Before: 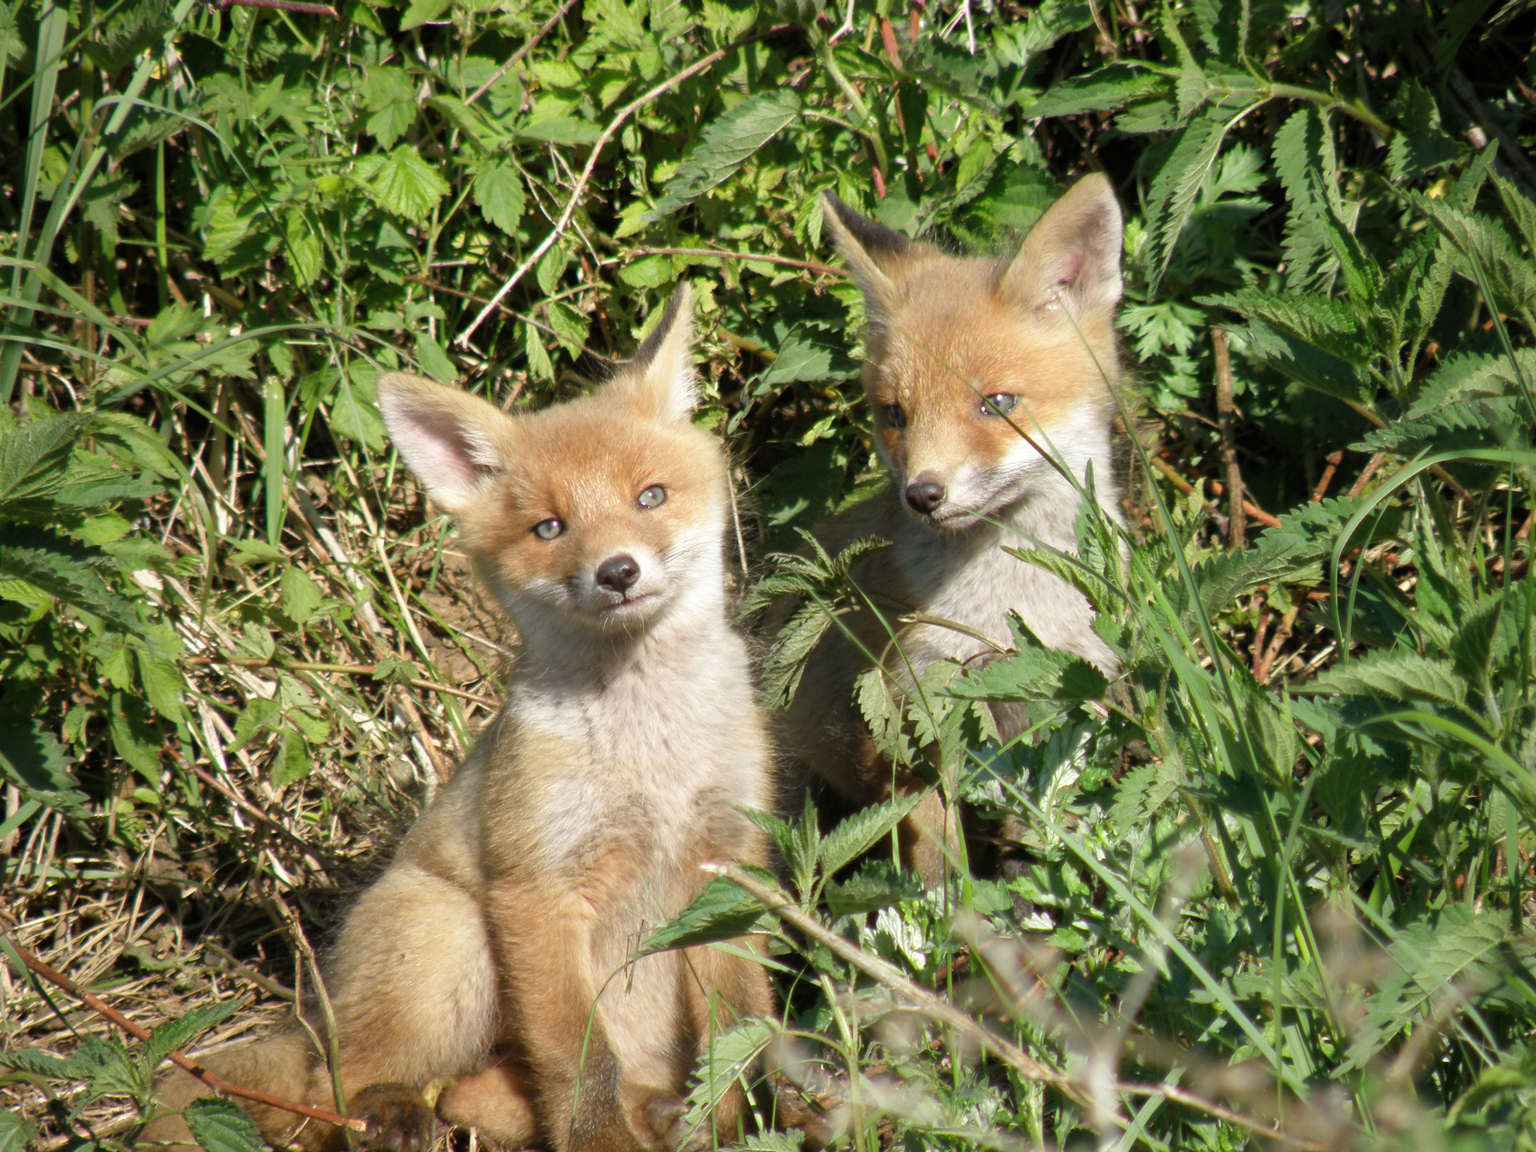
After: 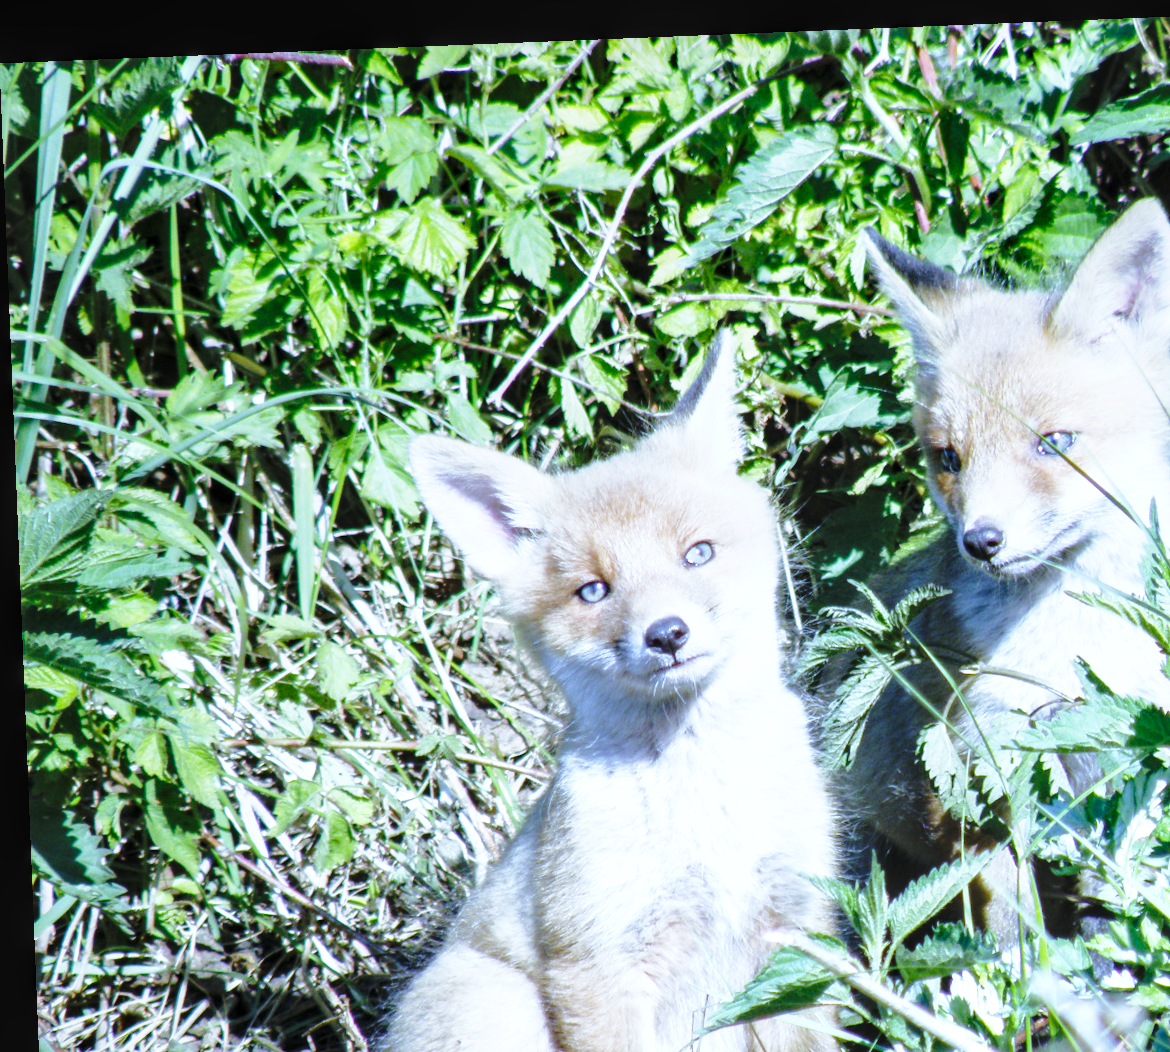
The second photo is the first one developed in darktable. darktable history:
local contrast: on, module defaults
tone equalizer: -8 EV -1.84 EV, -7 EV -1.16 EV, -6 EV -1.62 EV, smoothing diameter 25%, edges refinement/feathering 10, preserve details guided filter
rotate and perspective: rotation -2.29°, automatic cropping off
crop: right 28.885%, bottom 16.626%
white balance: red 0.766, blue 1.537
base curve: curves: ch0 [(0, 0) (0.036, 0.037) (0.121, 0.228) (0.46, 0.76) (0.859, 0.983) (1, 1)], preserve colors none
exposure: exposure 0.7 EV, compensate highlight preservation false
vignetting: fall-off start 116.67%, fall-off radius 59.26%, brightness -0.31, saturation -0.056
